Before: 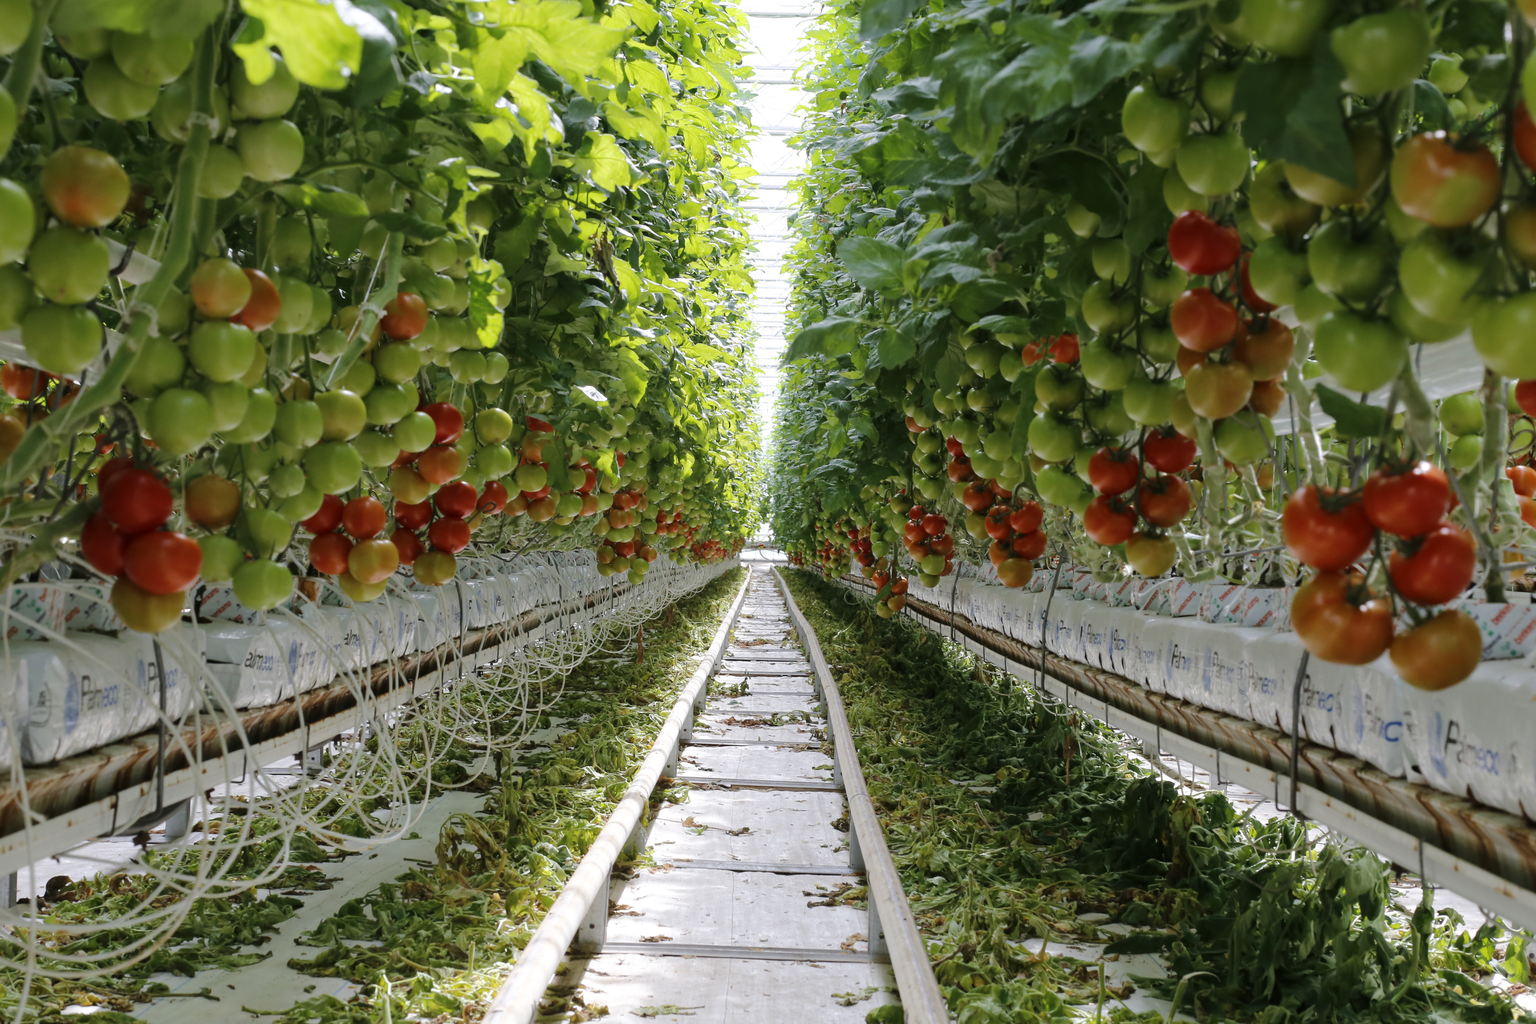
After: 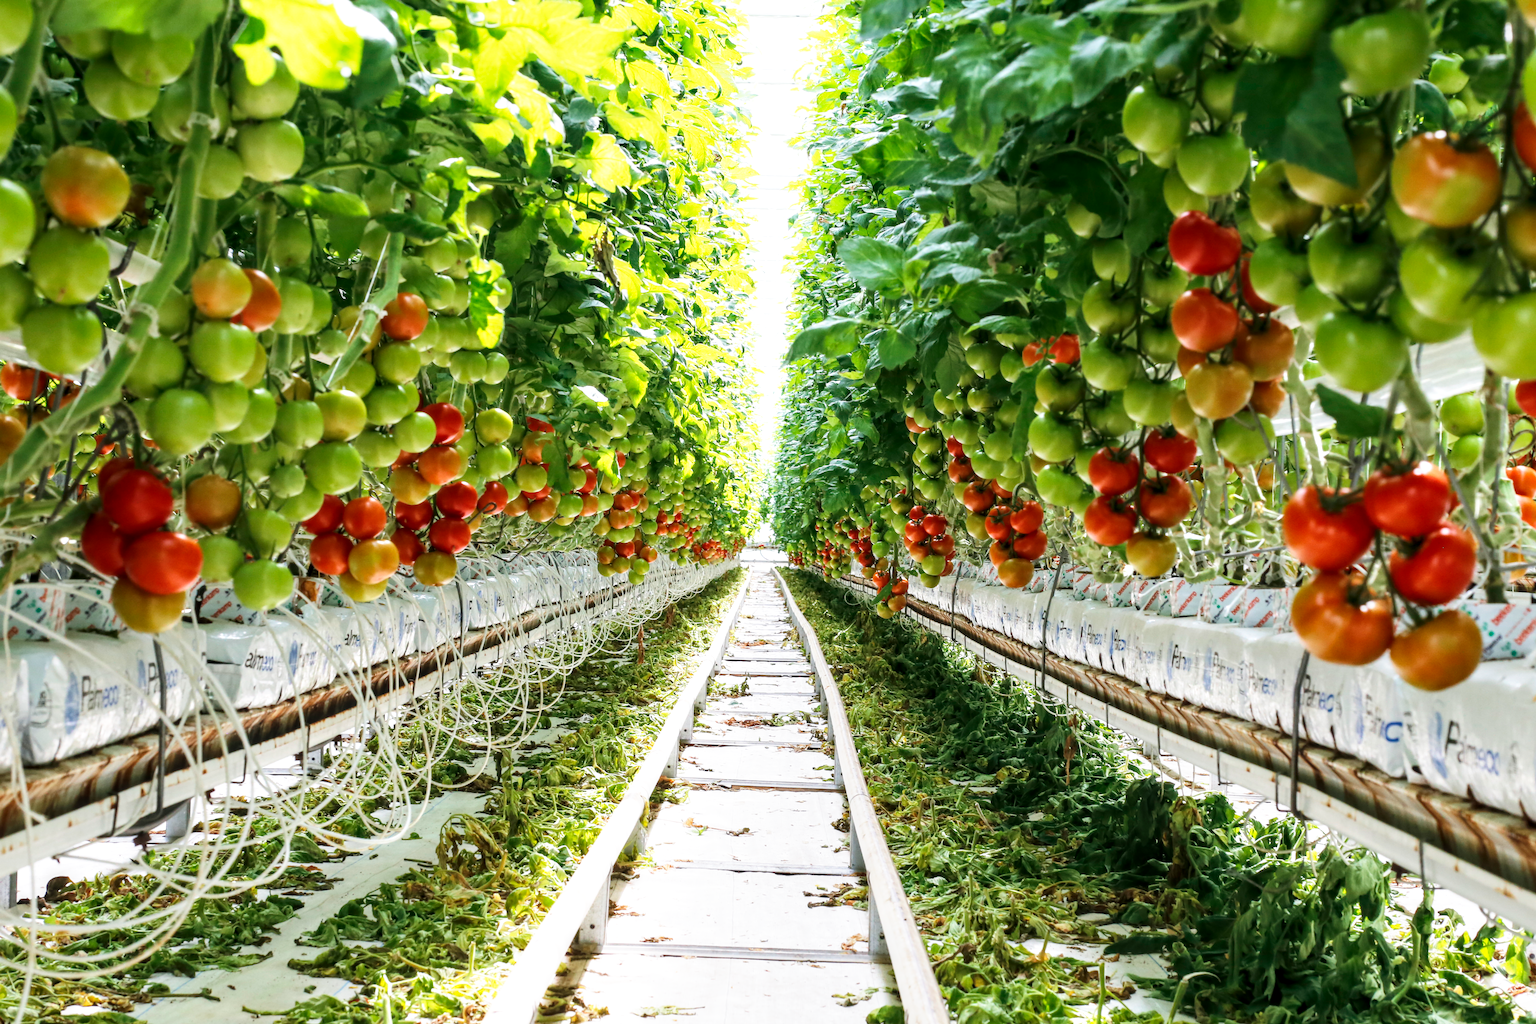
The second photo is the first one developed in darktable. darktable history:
base curve: curves: ch0 [(0, 0) (0.495, 0.917) (1, 1)], preserve colors none
exposure: compensate highlight preservation false
local contrast: on, module defaults
